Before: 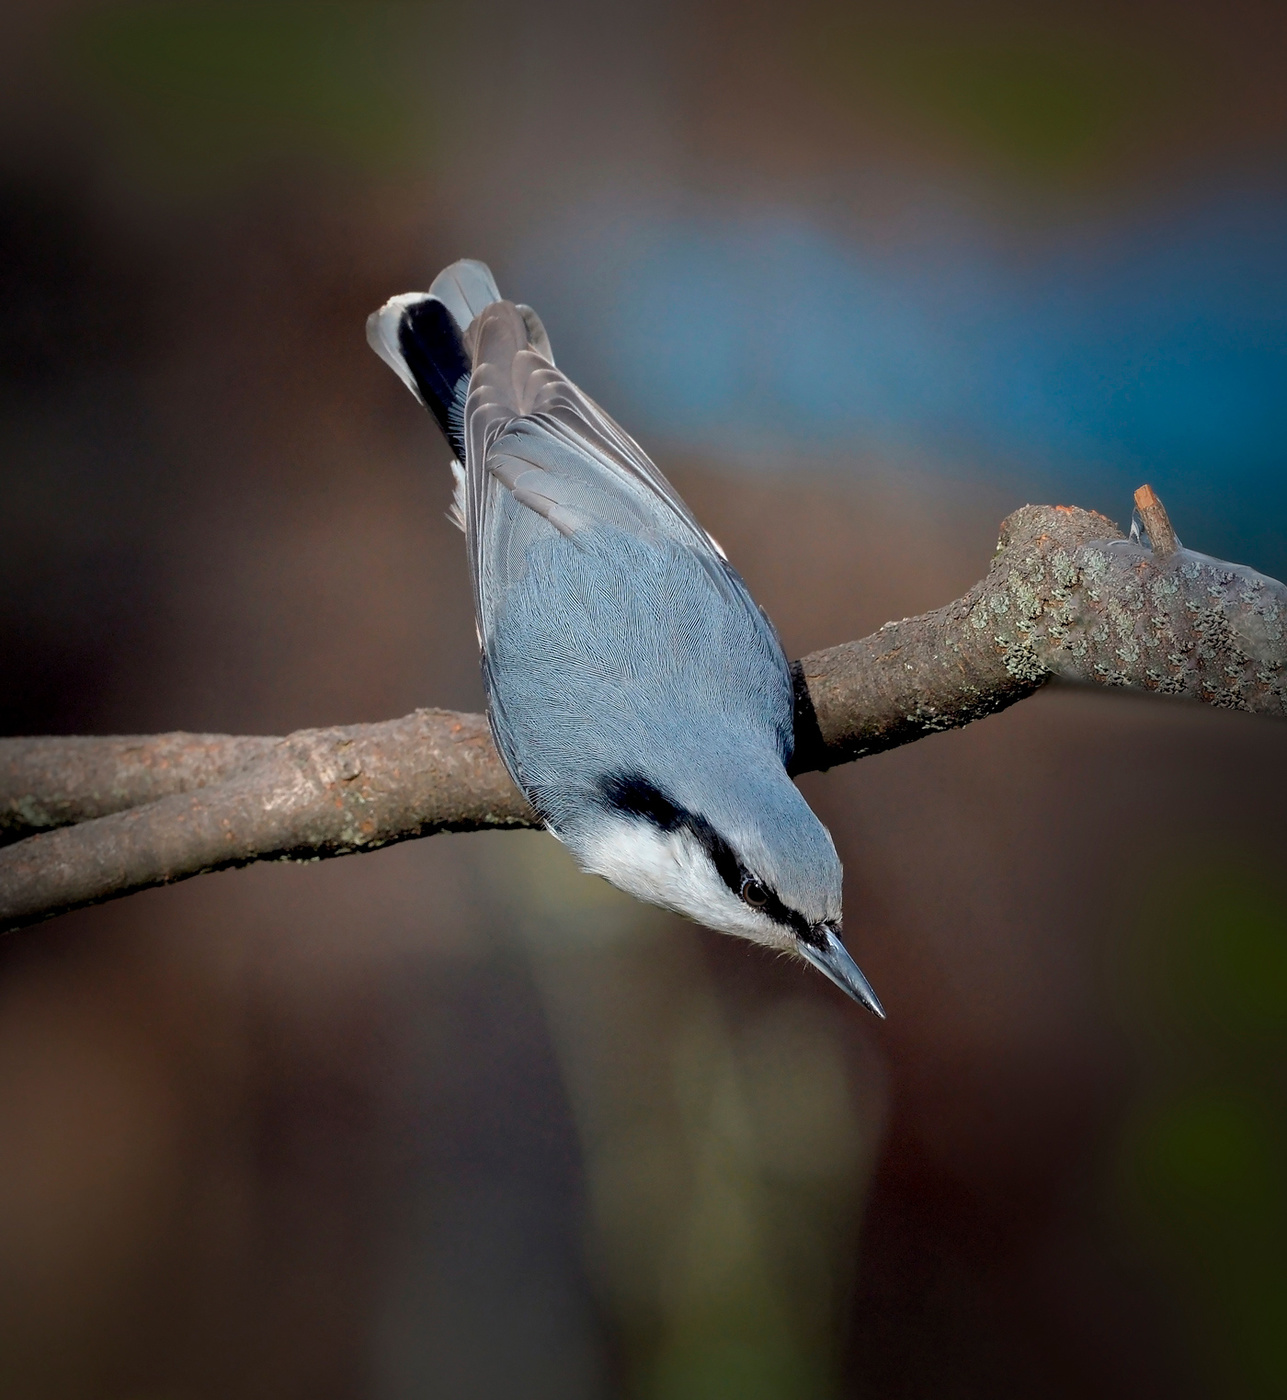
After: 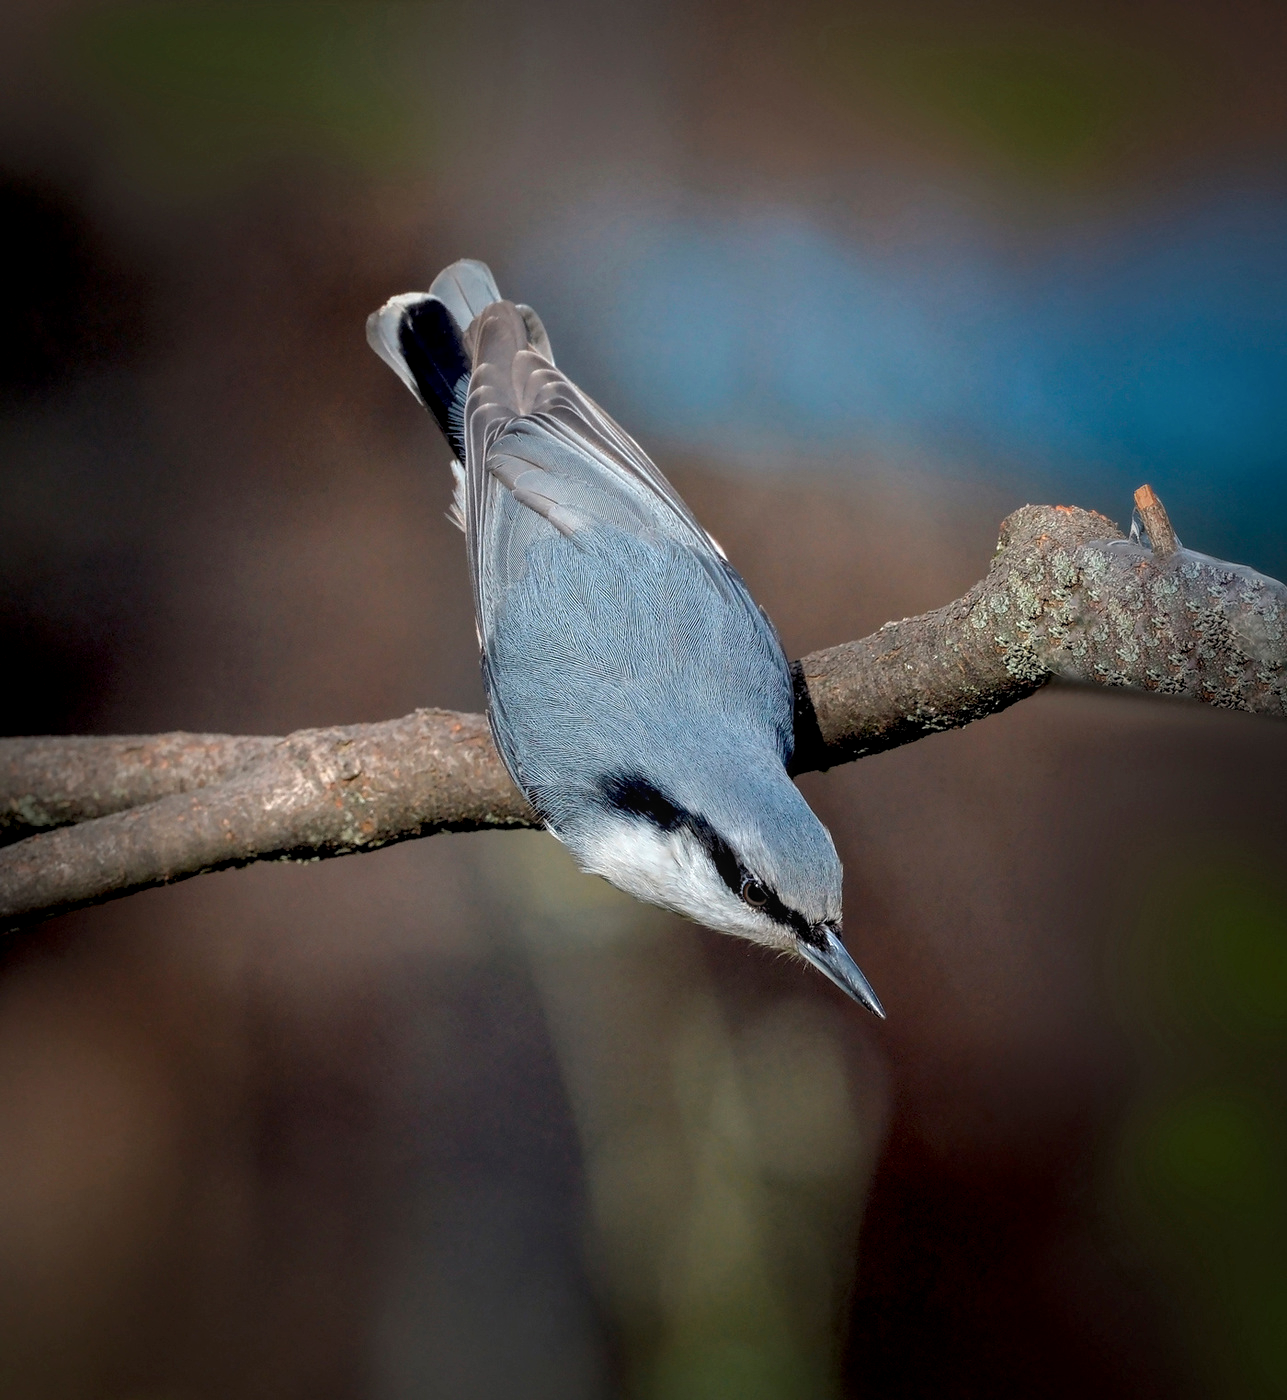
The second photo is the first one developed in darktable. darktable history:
local contrast: highlights 95%, shadows 85%, detail 160%, midtone range 0.2
